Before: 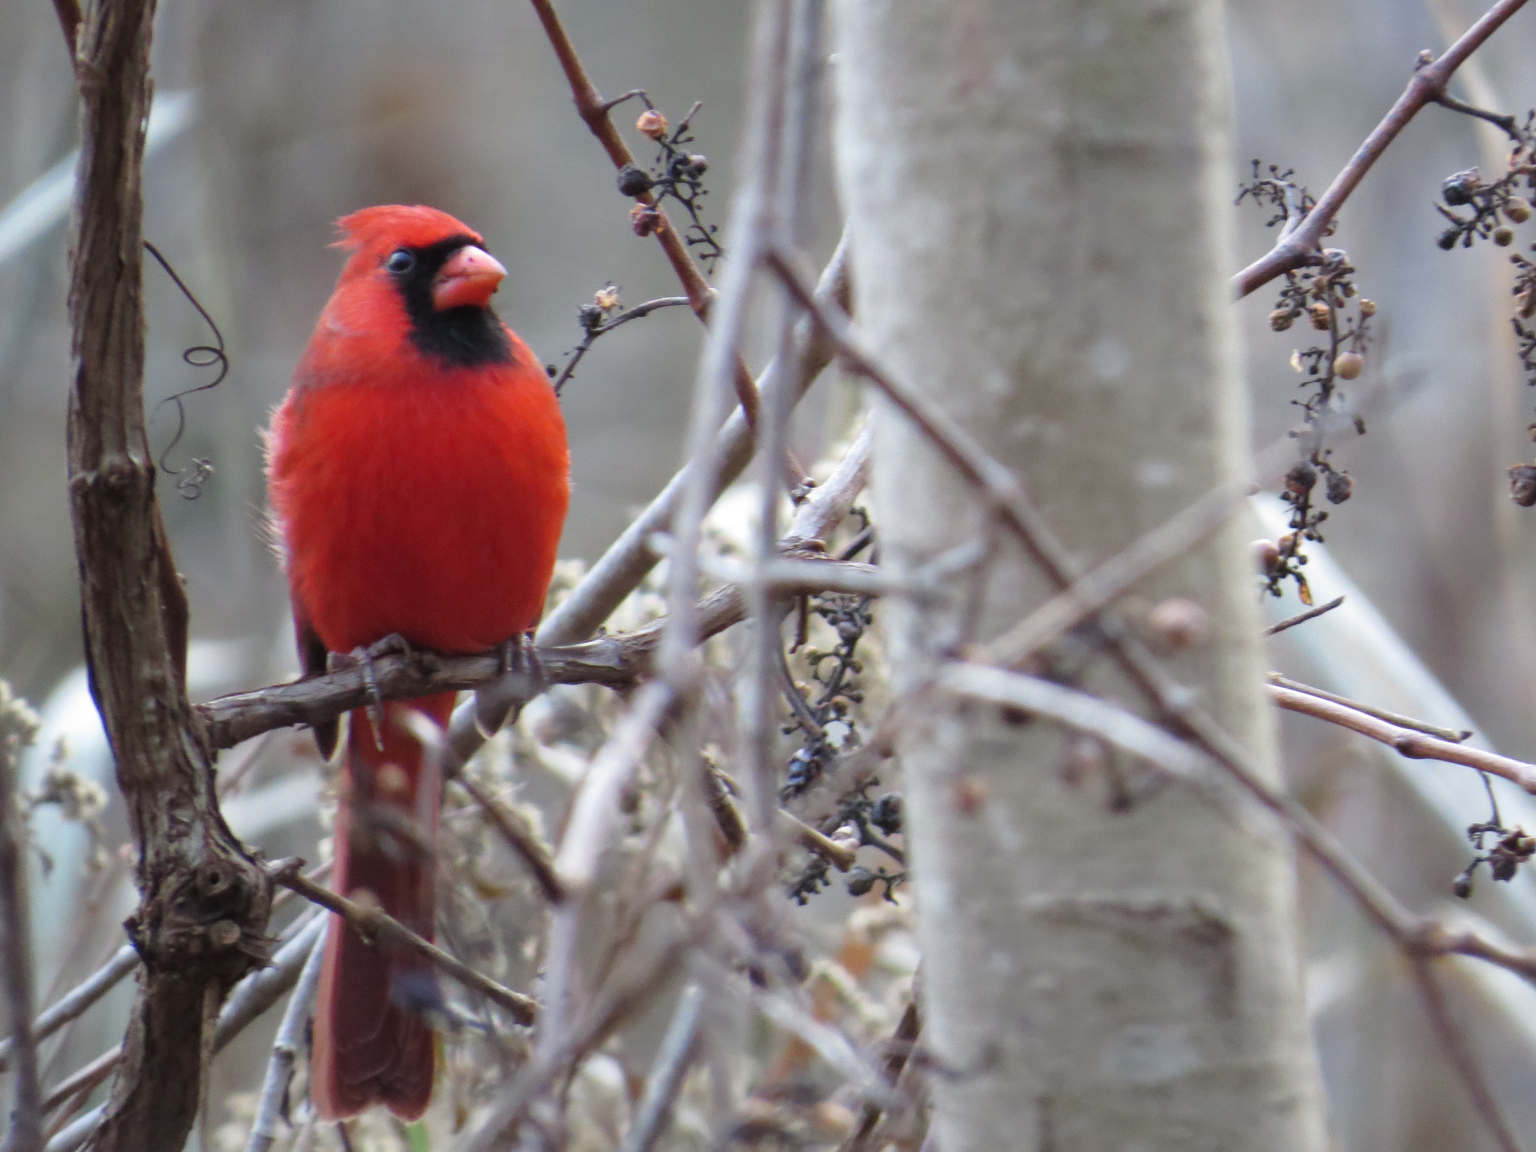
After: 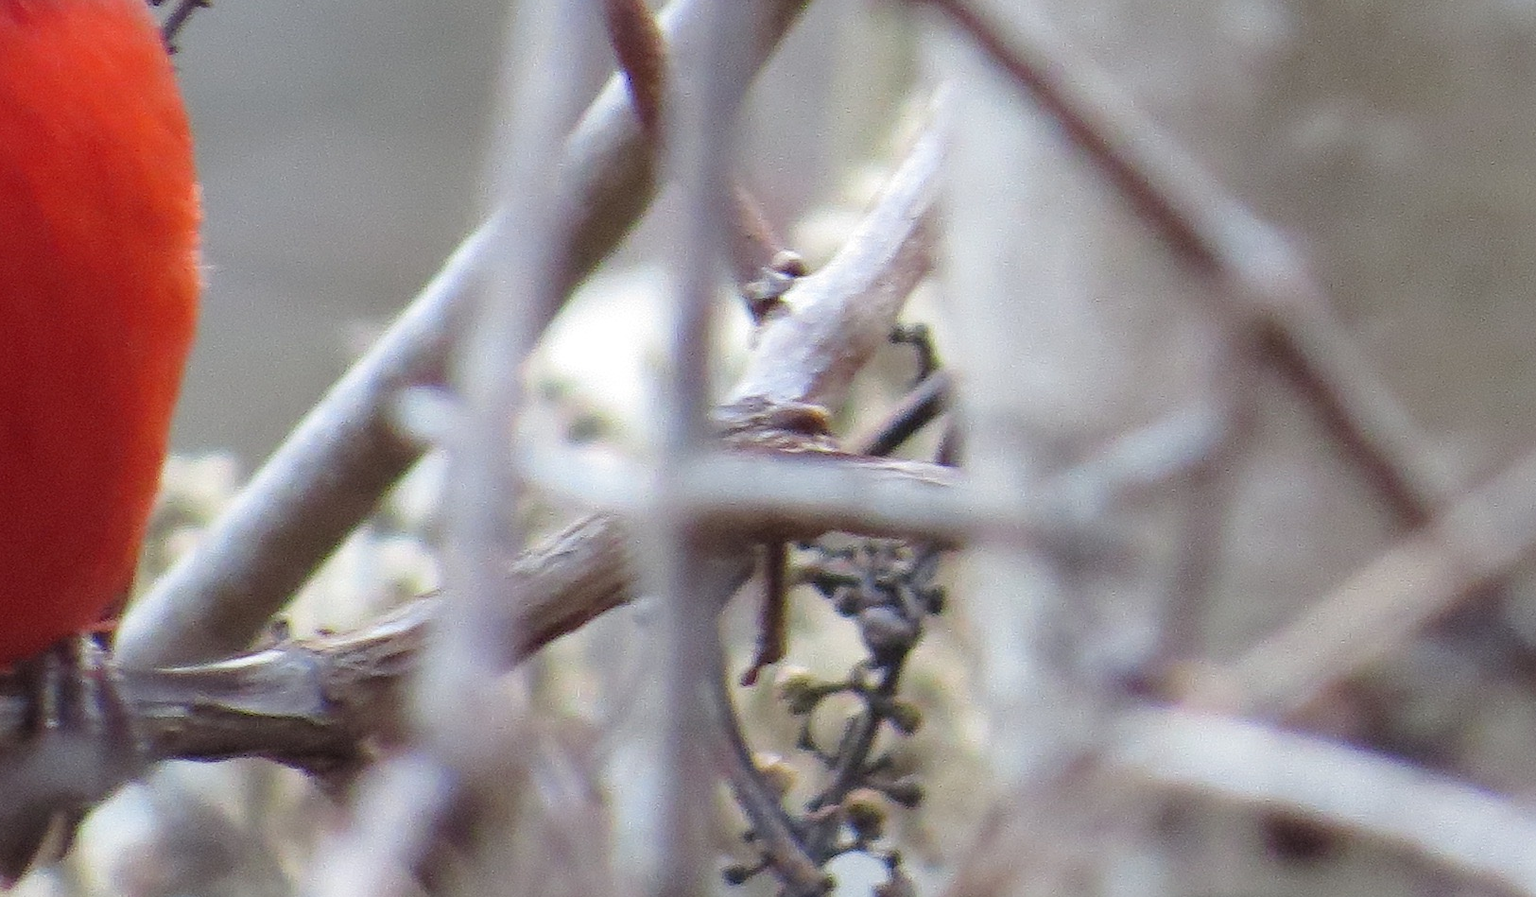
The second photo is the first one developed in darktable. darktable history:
crop: left 31.816%, top 32.574%, right 27.552%, bottom 35.785%
